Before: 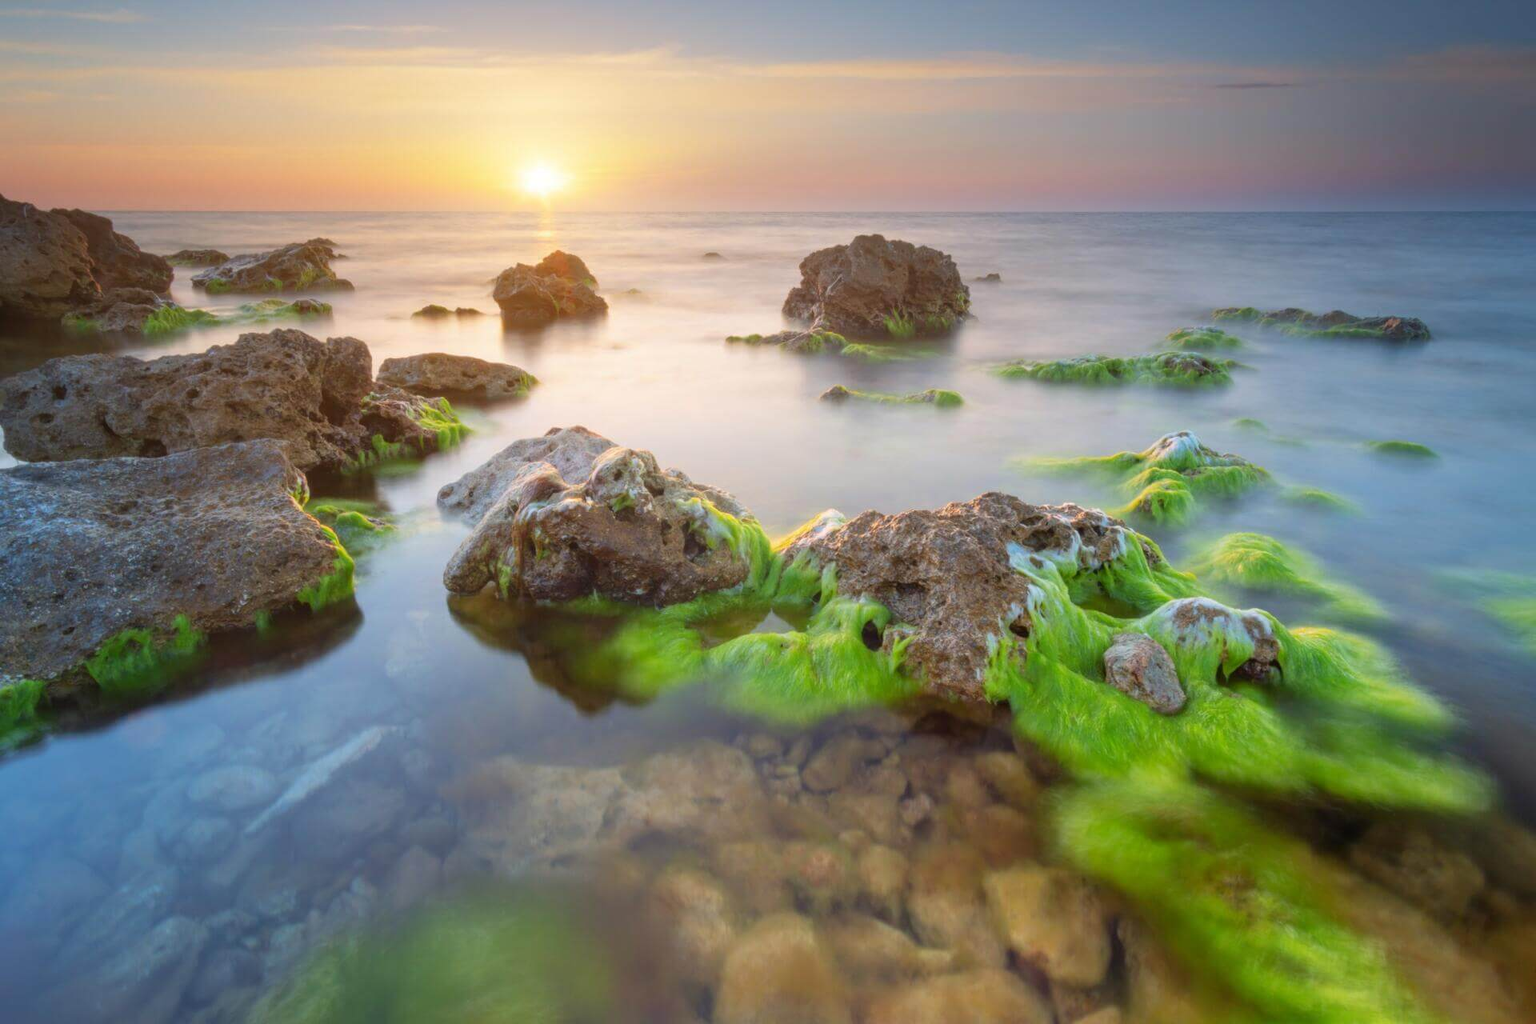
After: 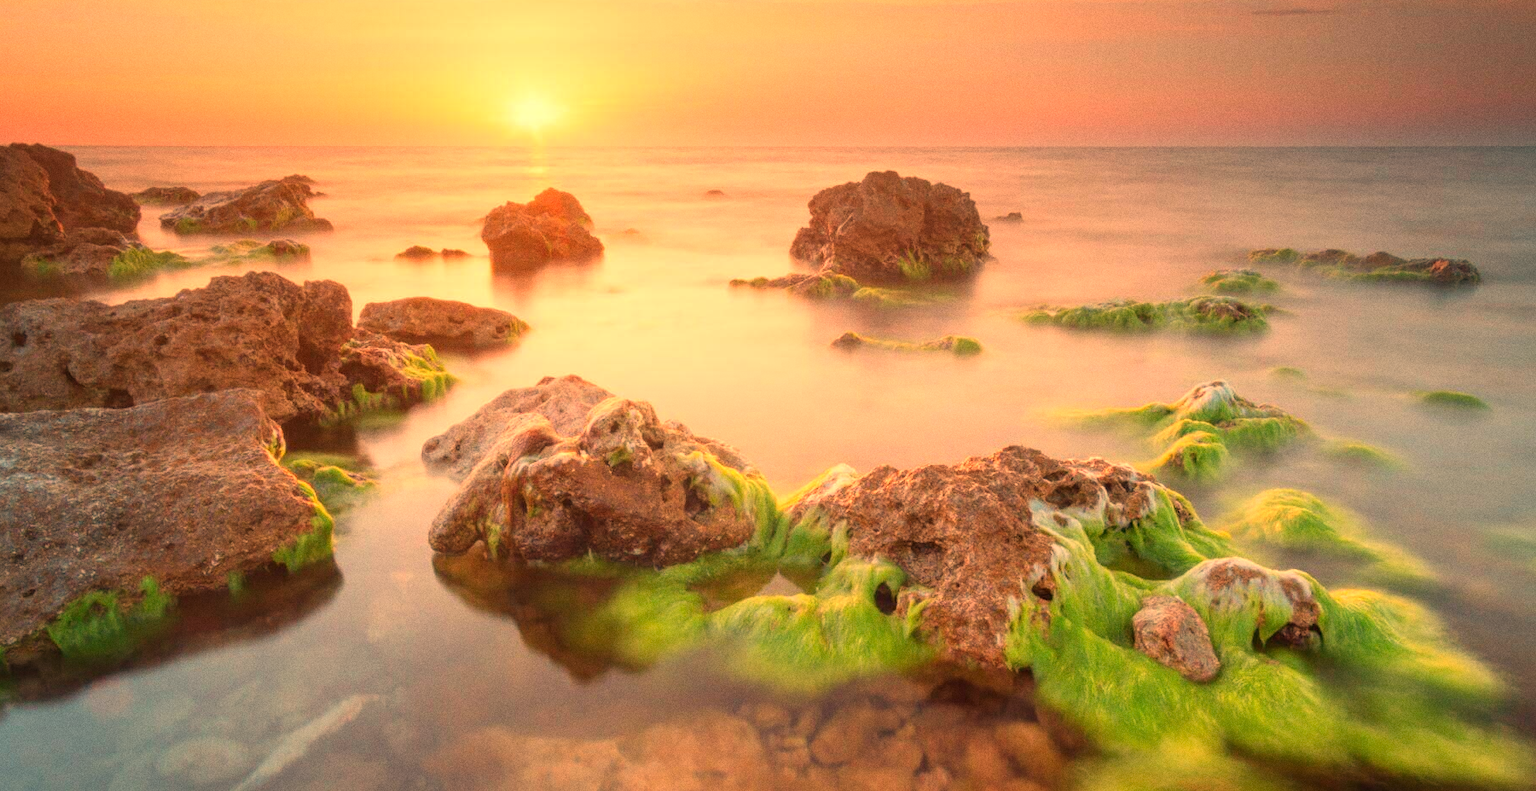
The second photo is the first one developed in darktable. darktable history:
crop: left 2.737%, top 7.287%, right 3.421%, bottom 20.179%
exposure: compensate highlight preservation false
grain: on, module defaults
white balance: red 1.467, blue 0.684
